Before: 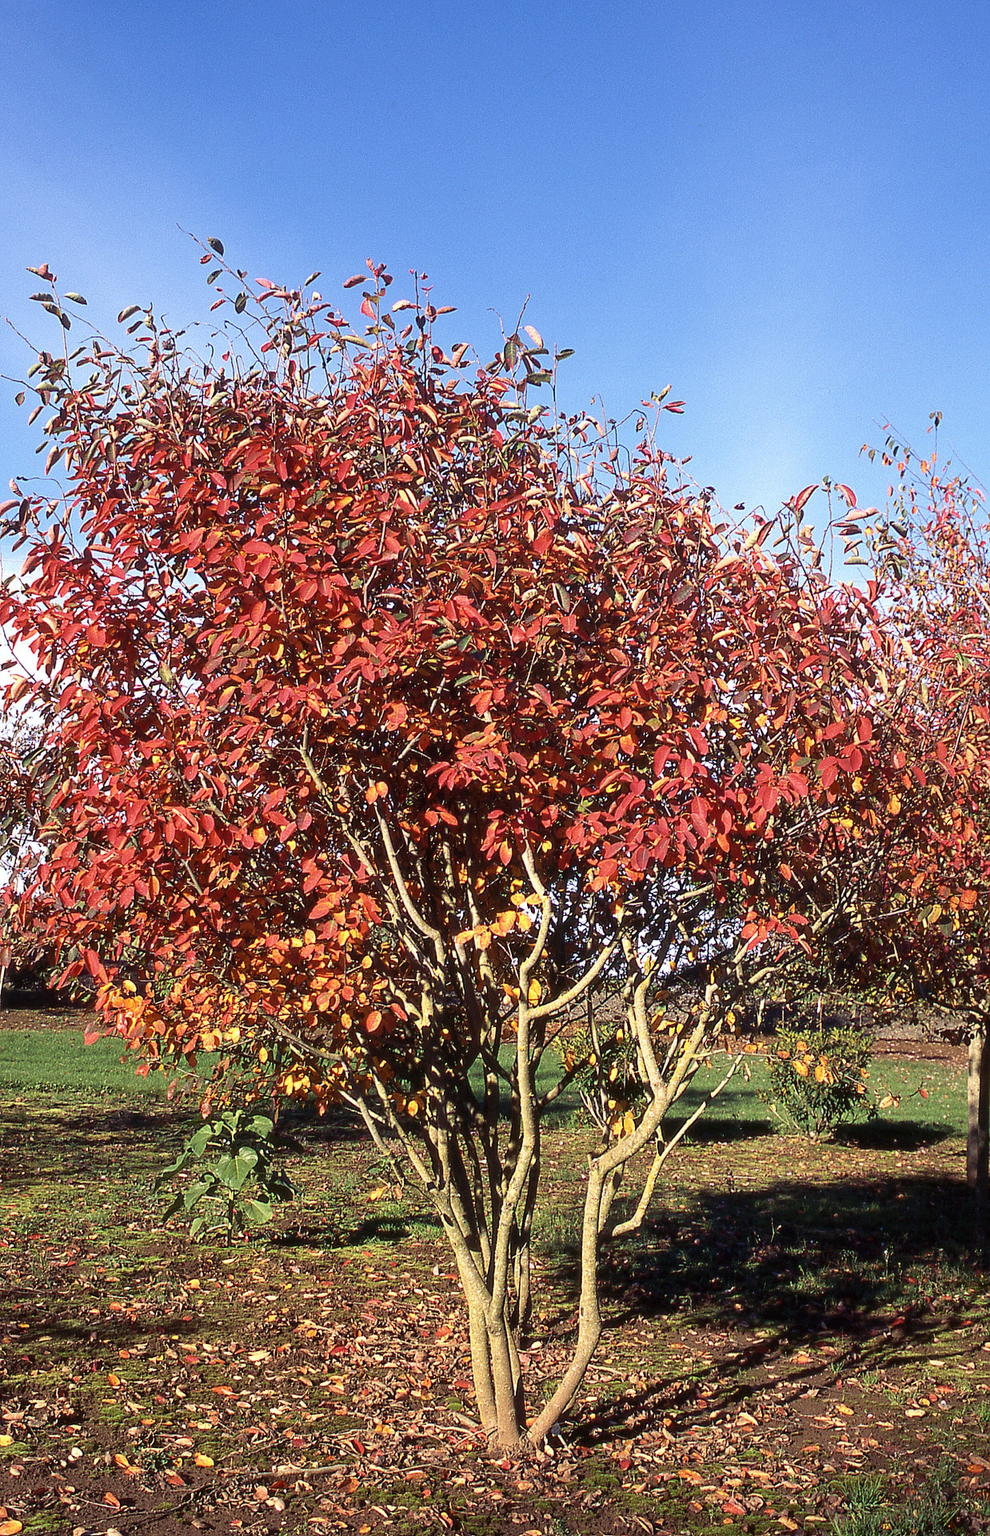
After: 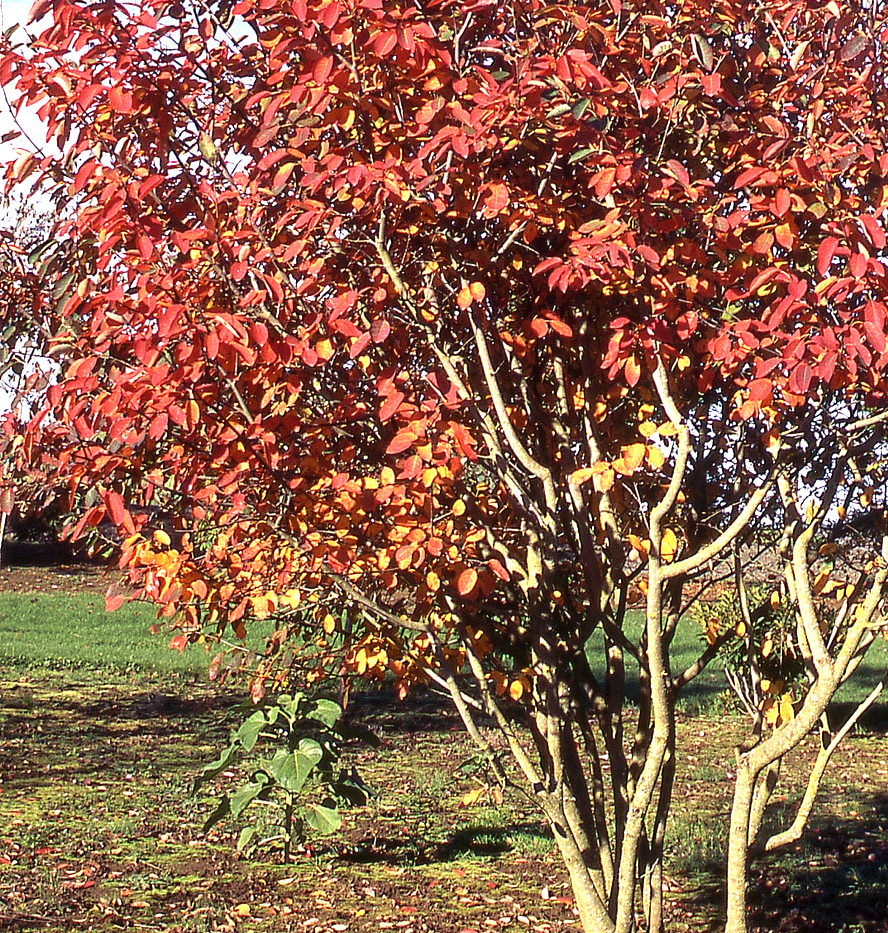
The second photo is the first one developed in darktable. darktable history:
crop: top 36.232%, right 28.266%, bottom 15.127%
exposure: black level correction 0.001, exposure 0.5 EV, compensate highlight preservation false
